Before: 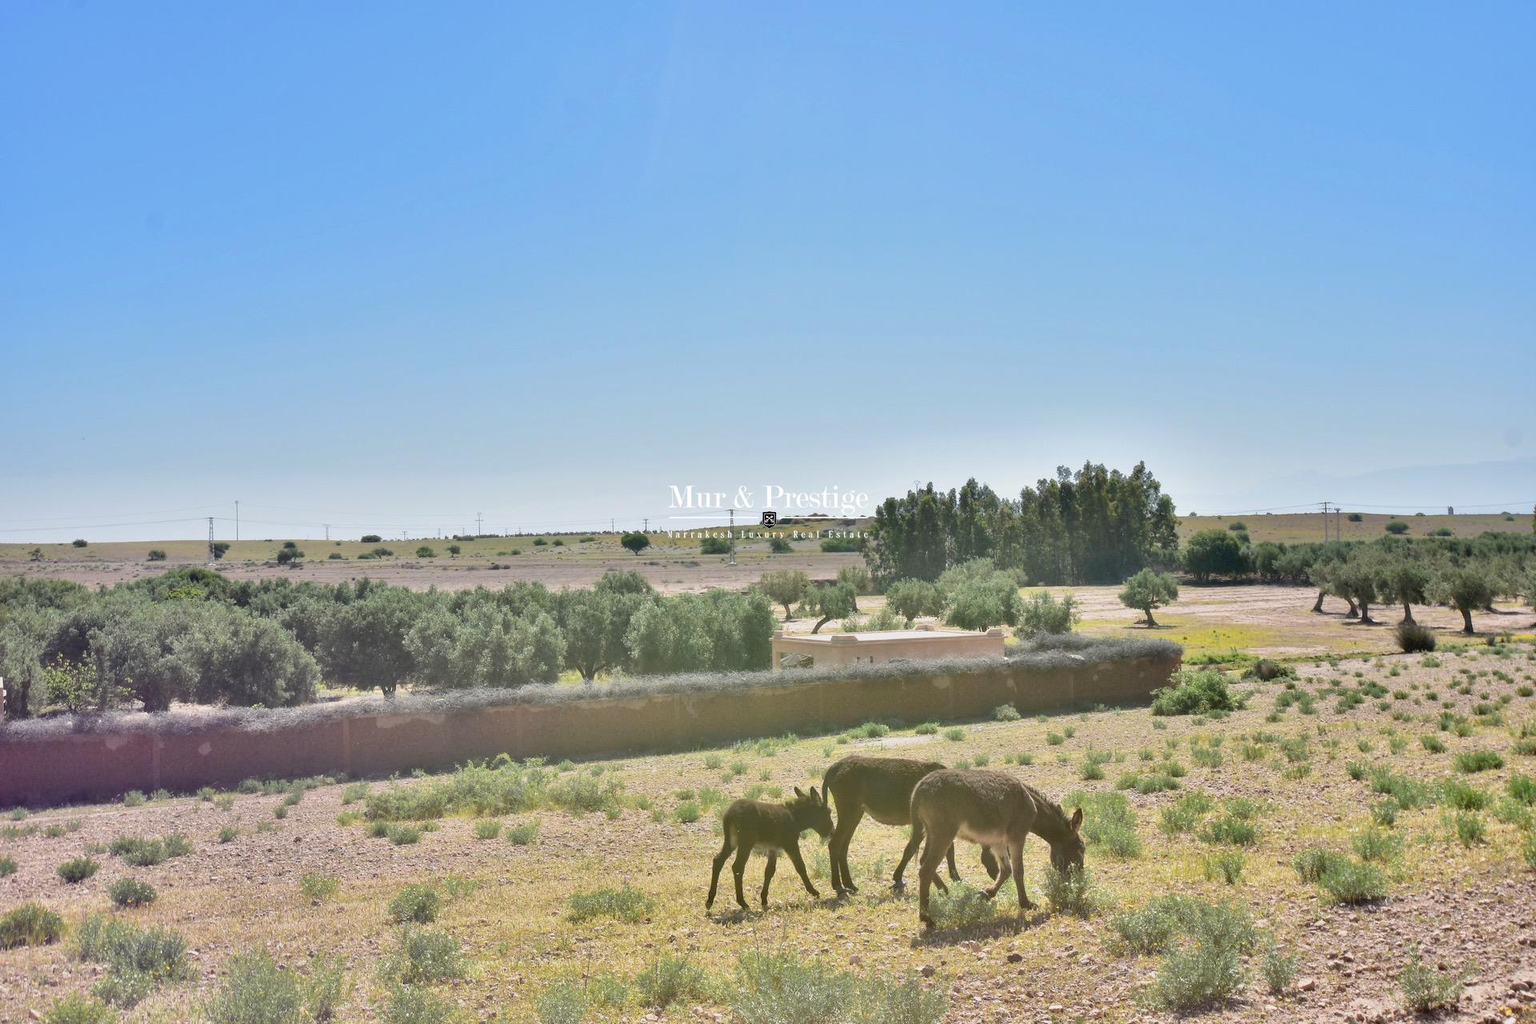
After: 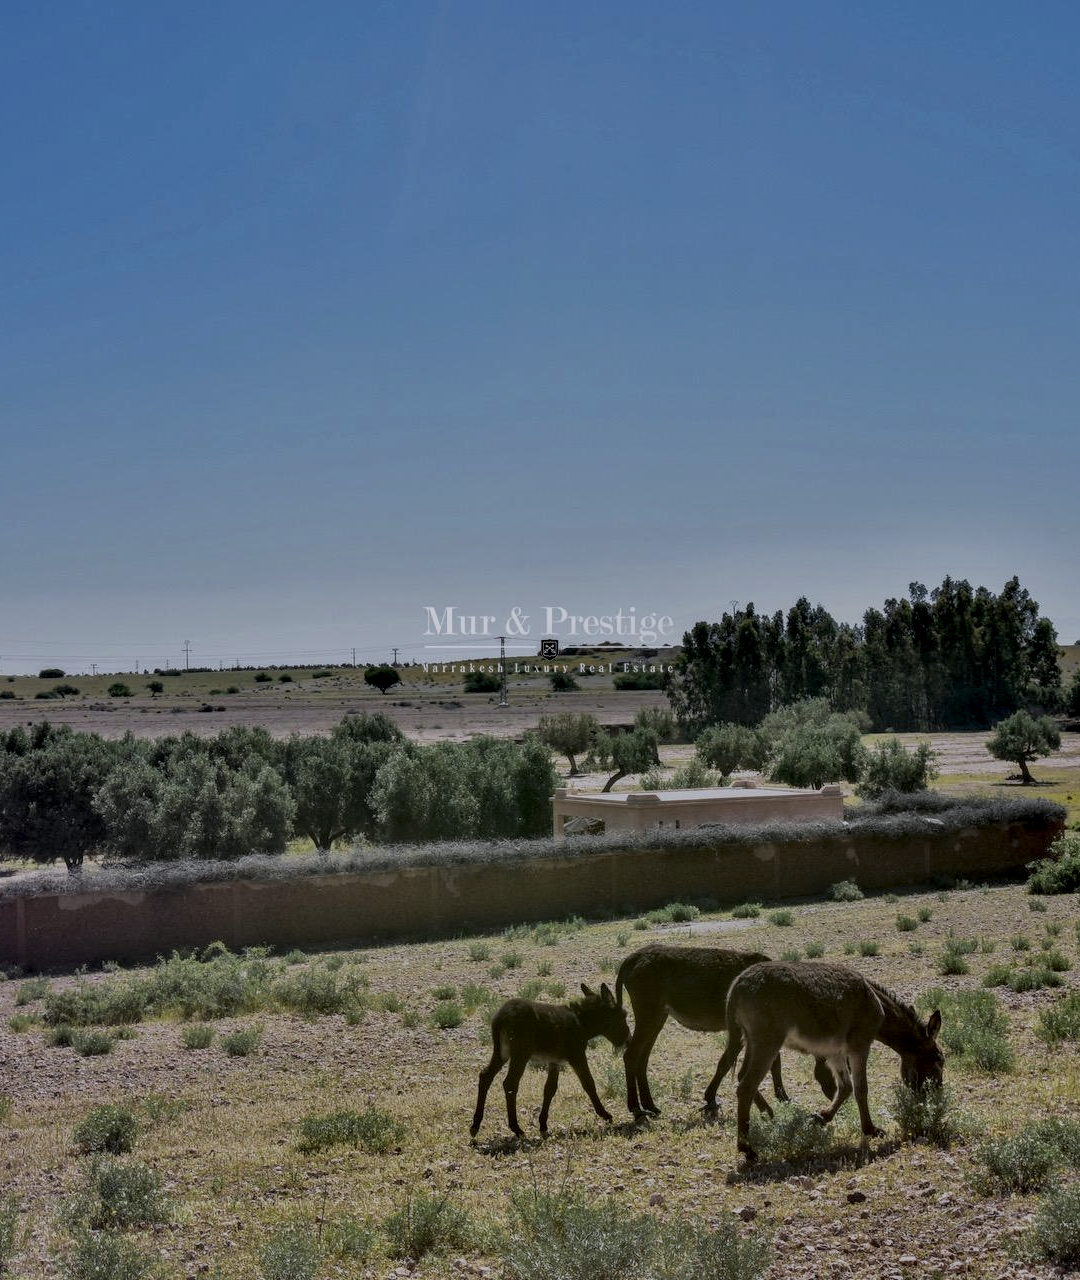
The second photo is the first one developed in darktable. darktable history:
exposure: exposure -1.468 EV, compensate highlight preservation false
white balance: red 0.984, blue 1.059
crop: left 21.496%, right 22.254%
local contrast: highlights 19%, detail 186%
